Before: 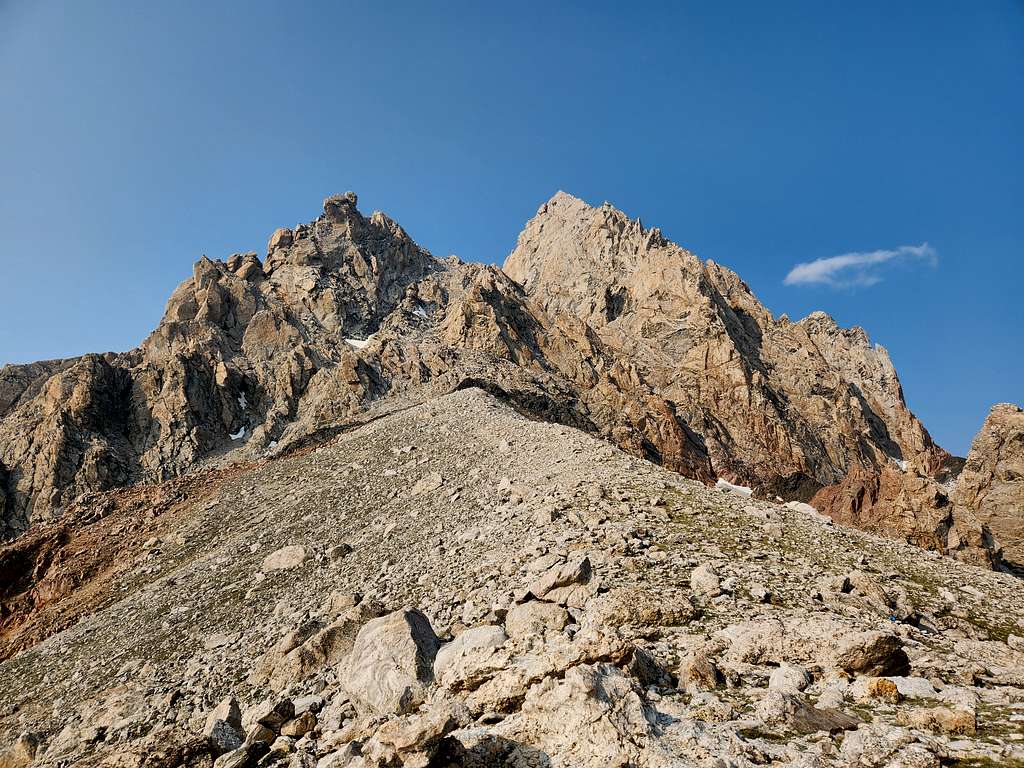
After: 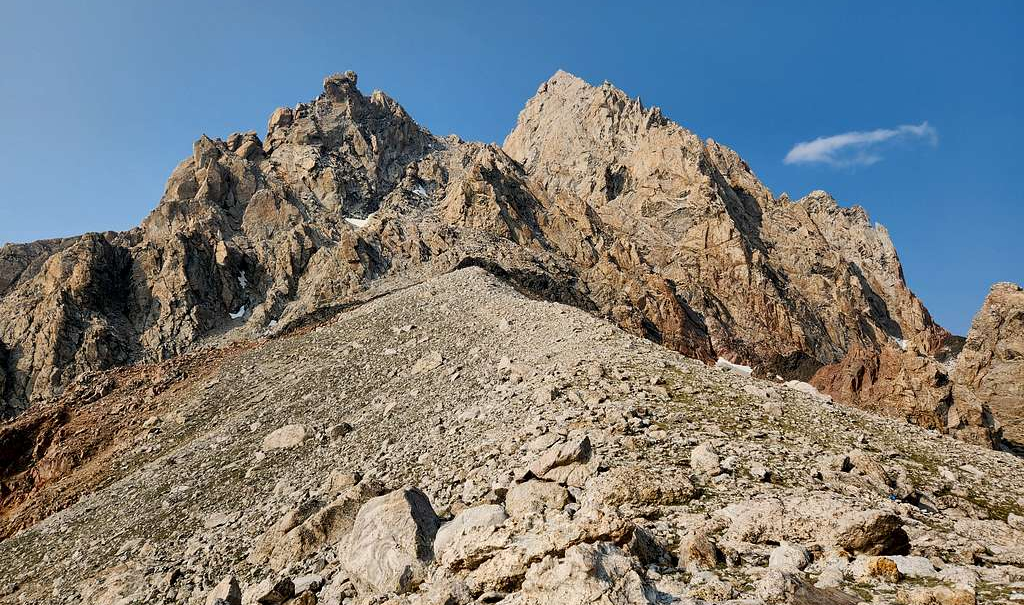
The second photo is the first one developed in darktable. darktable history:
crop and rotate: top 15.761%, bottom 5.41%
